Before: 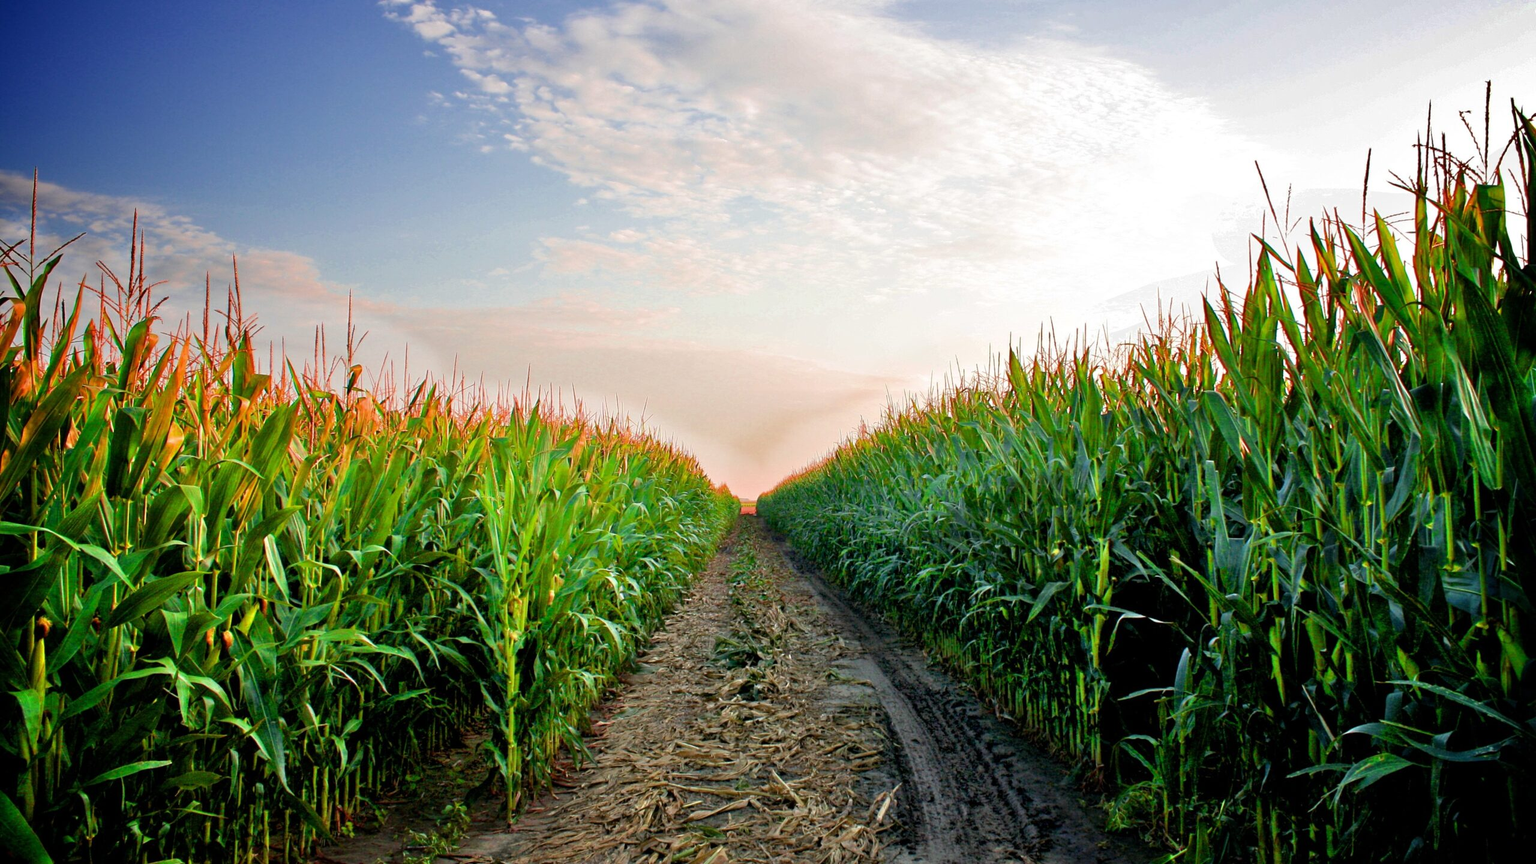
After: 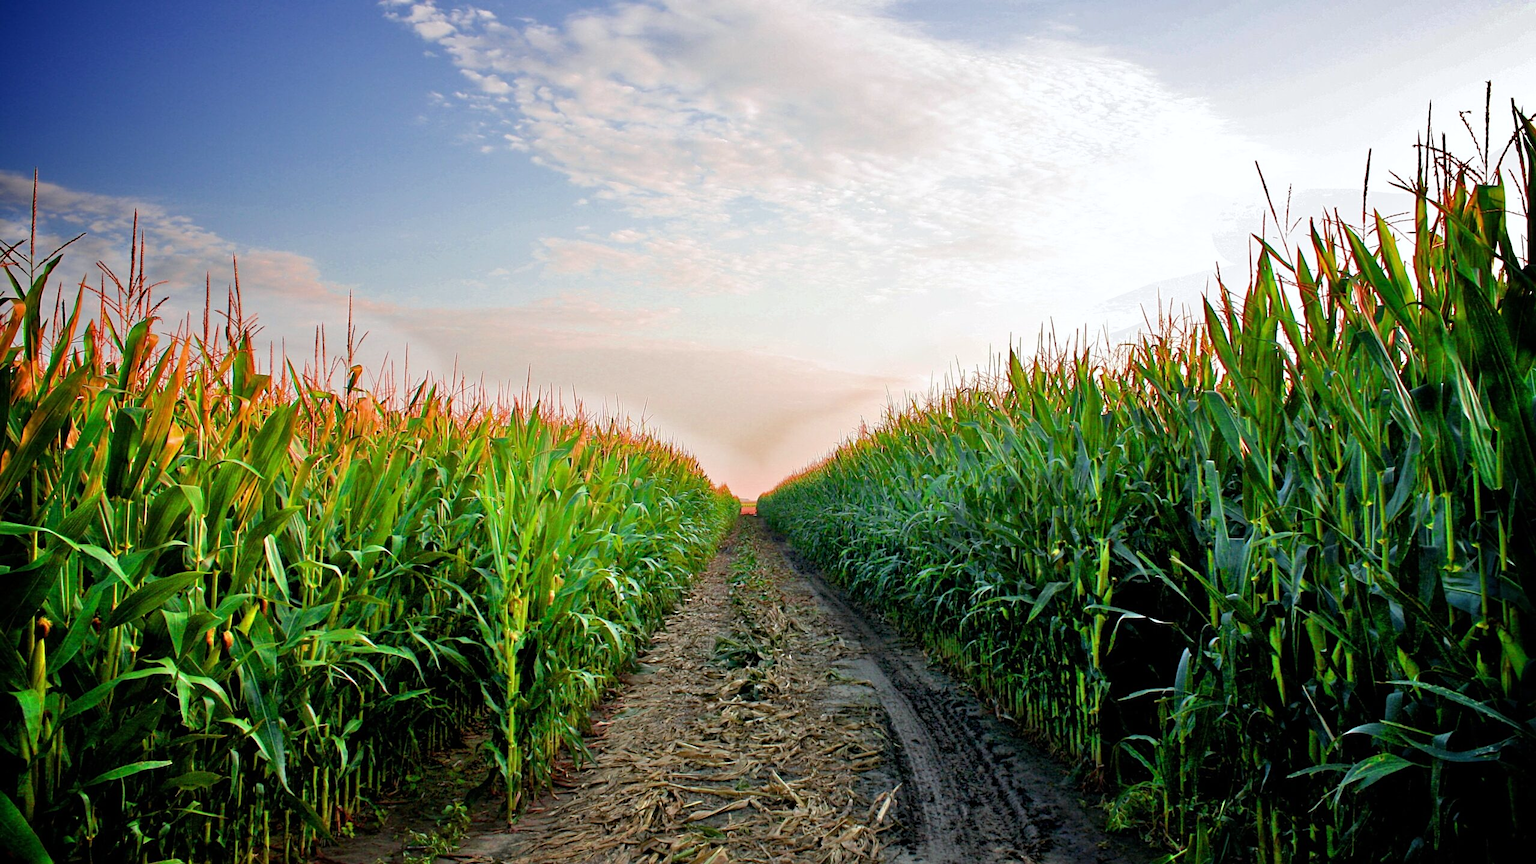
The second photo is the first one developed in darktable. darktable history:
sharpen: amount 0.2
white balance: red 0.988, blue 1.017
